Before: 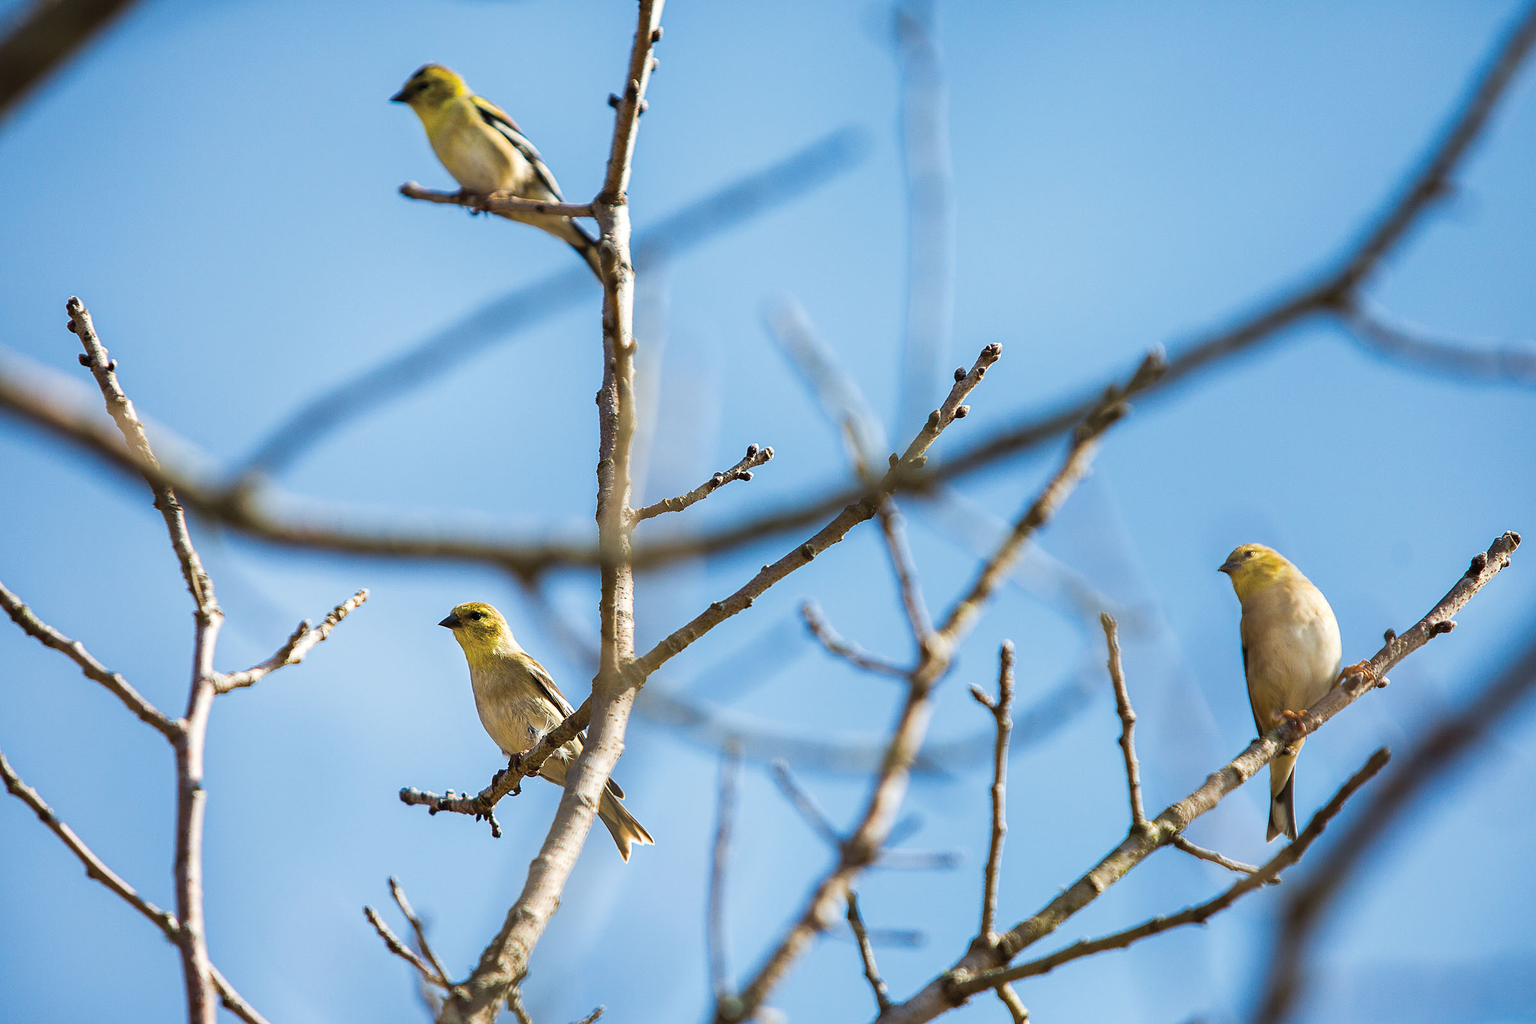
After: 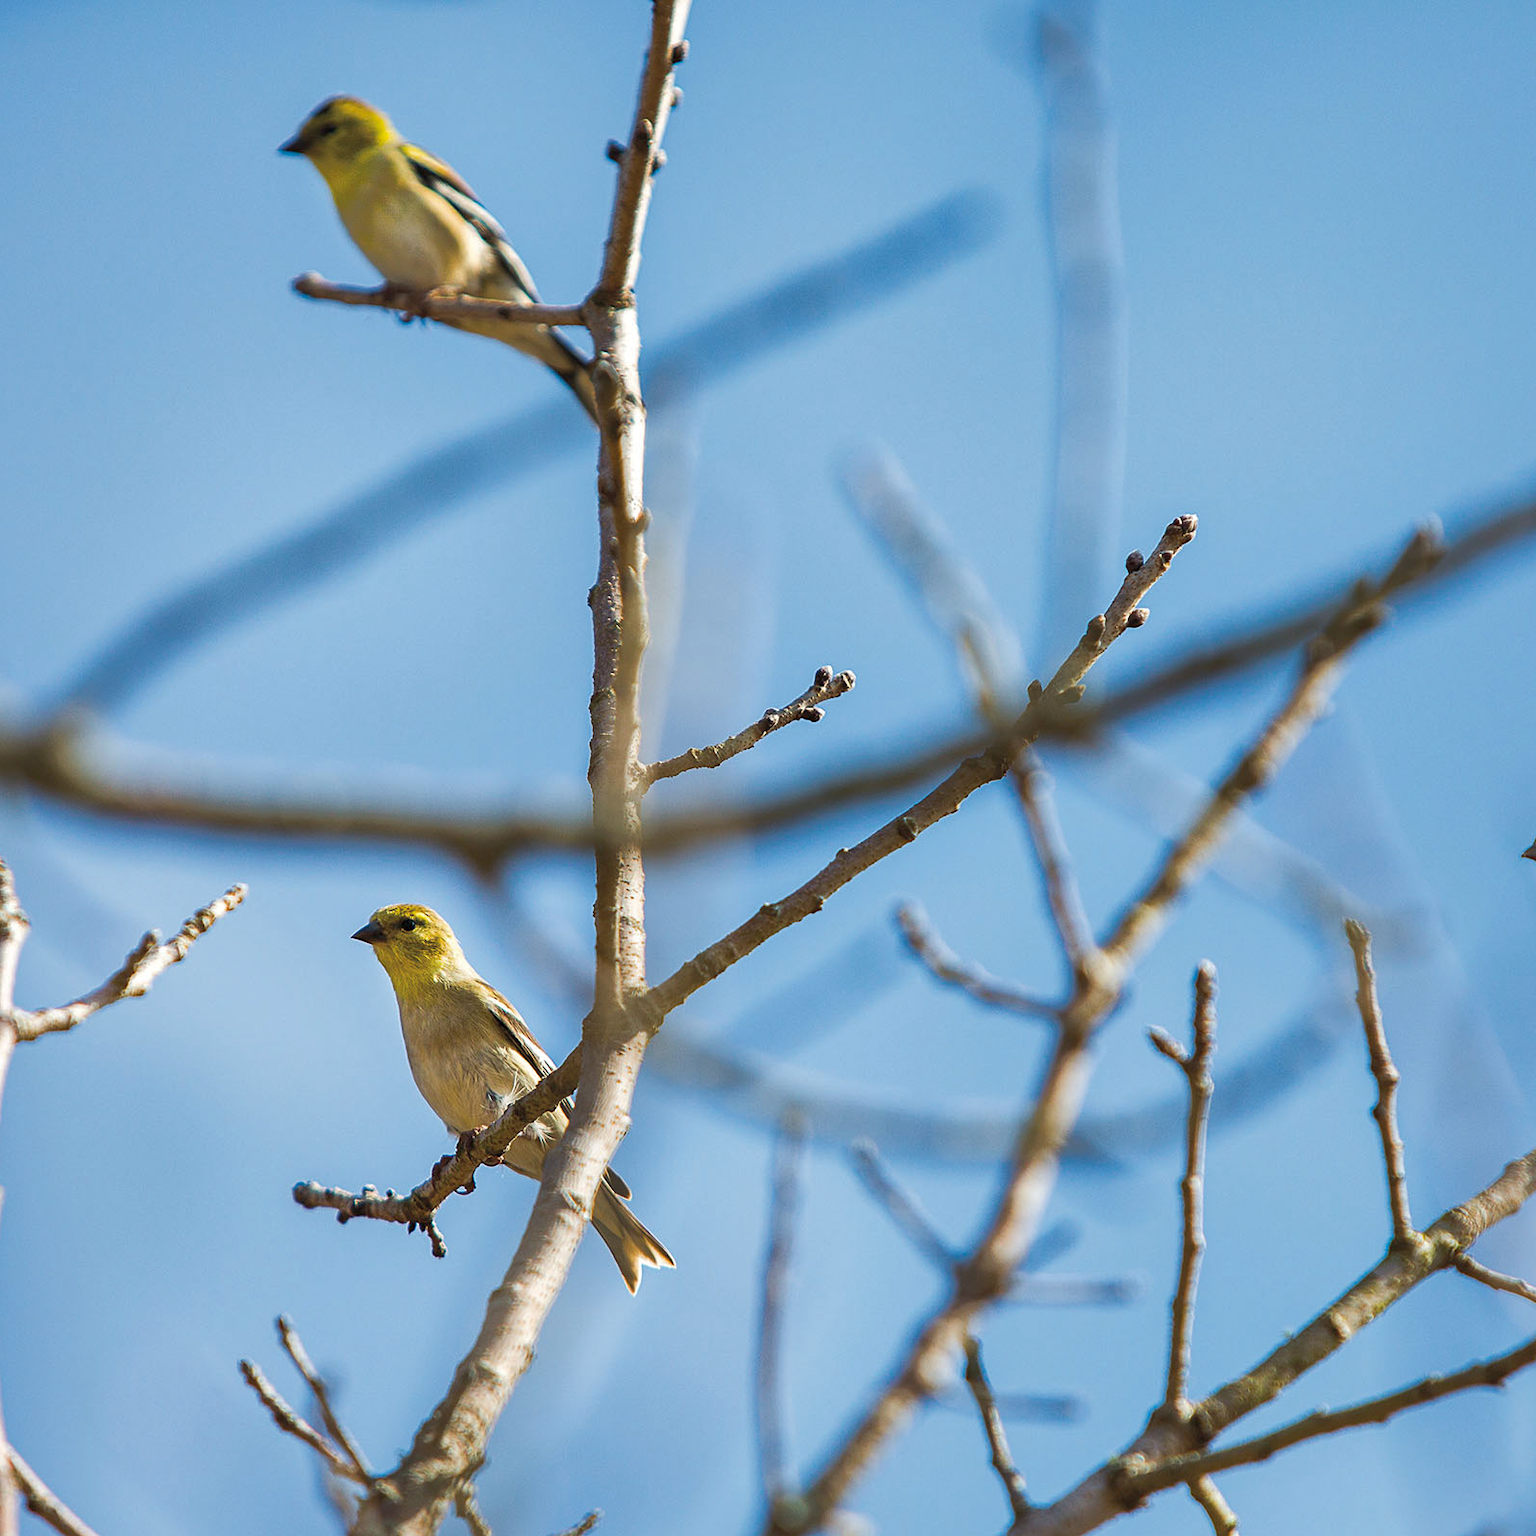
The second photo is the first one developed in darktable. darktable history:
crop and rotate: left 13.328%, right 20.02%
shadows and highlights: on, module defaults
